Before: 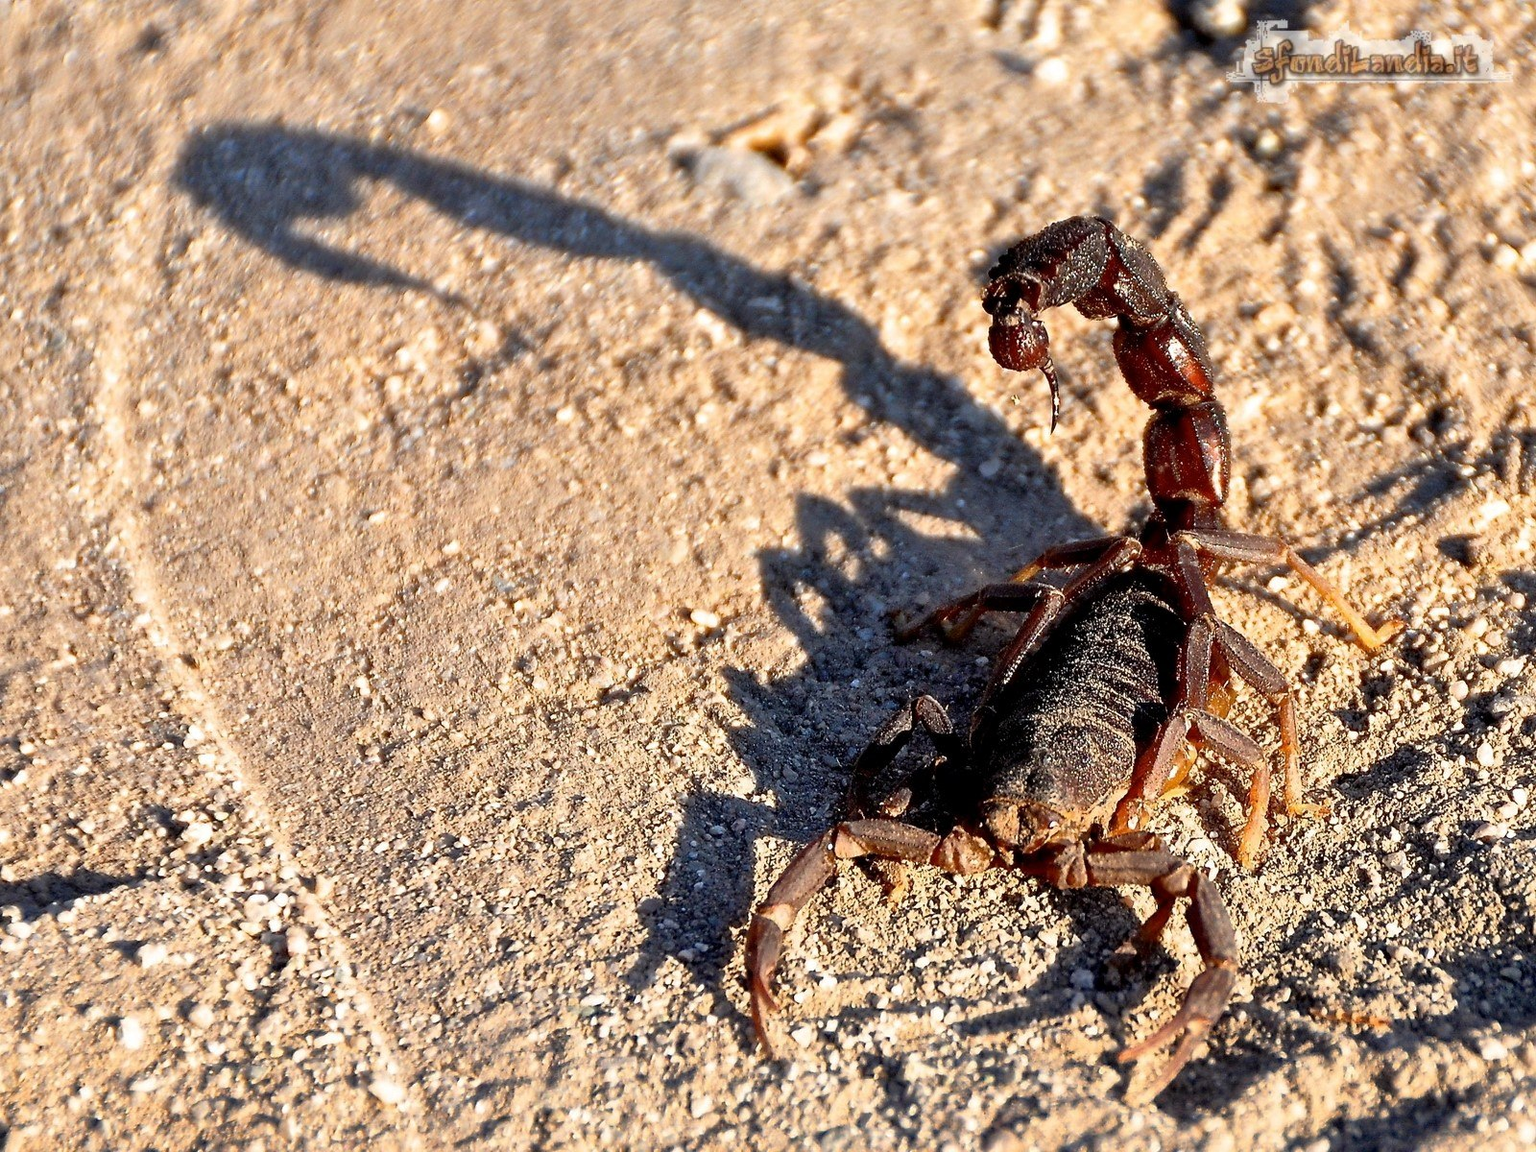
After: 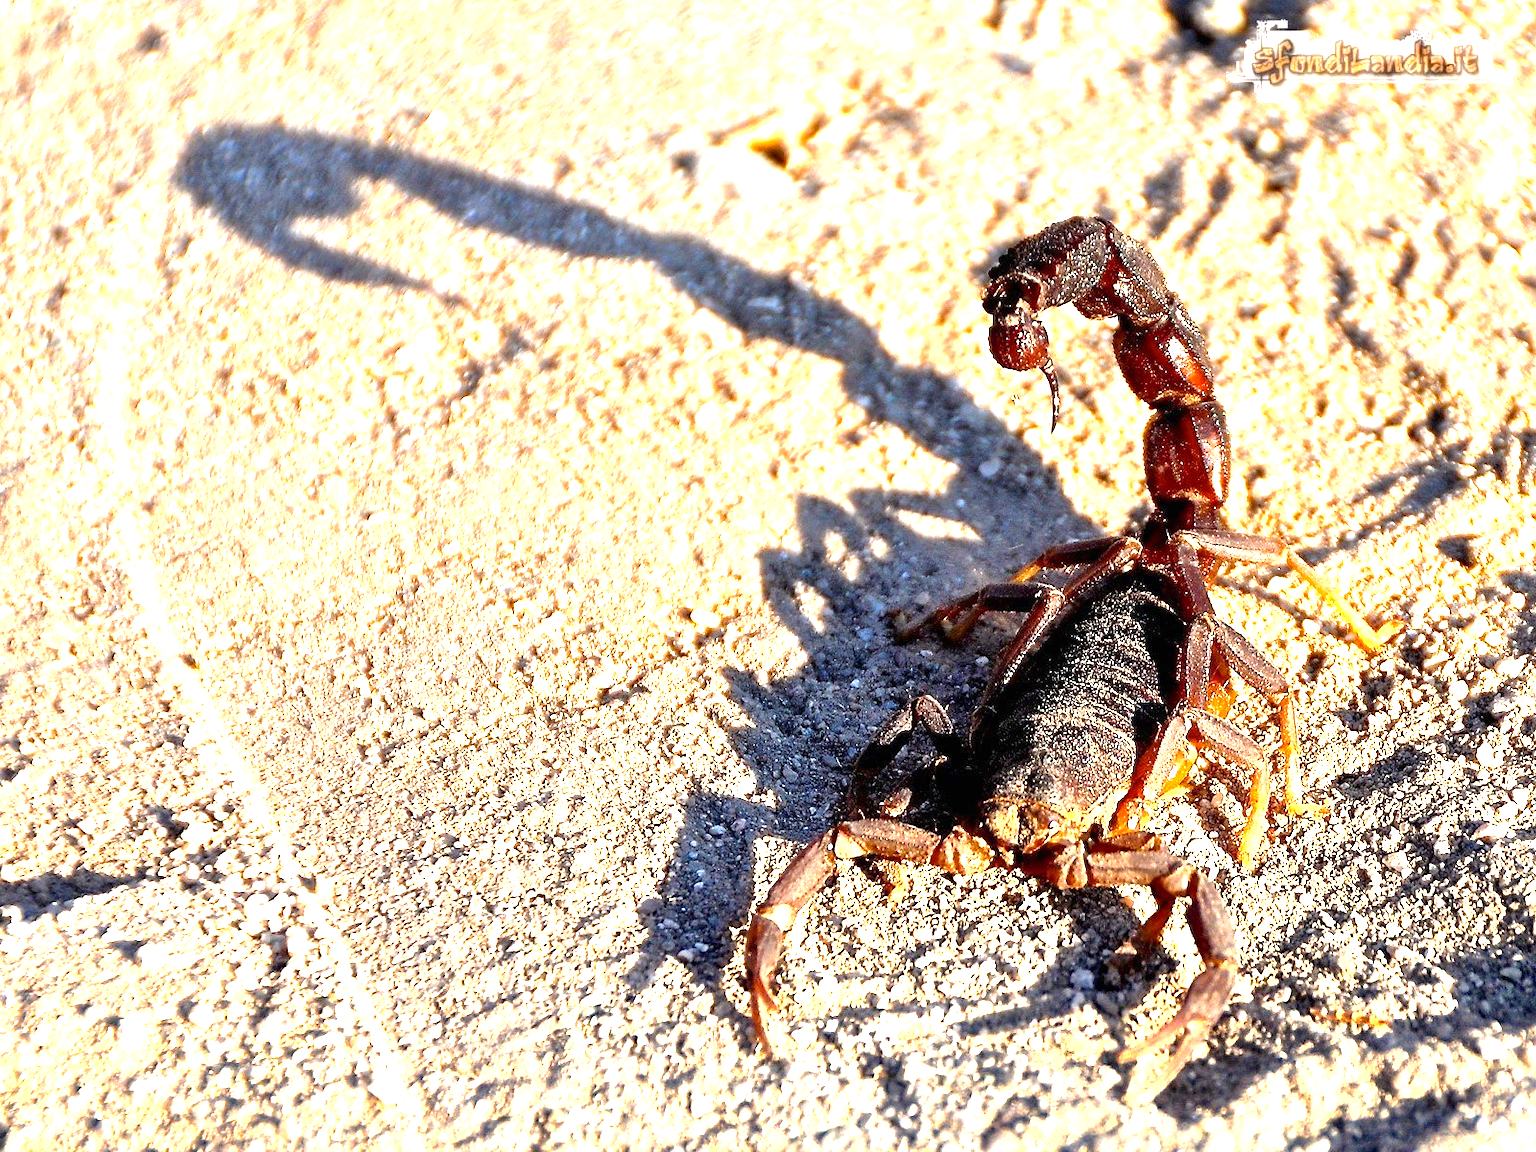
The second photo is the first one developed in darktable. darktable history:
exposure: black level correction 0, exposure 1.378 EV, compensate highlight preservation false
color balance rgb: perceptual saturation grading › global saturation 14.881%, contrast 4.172%
